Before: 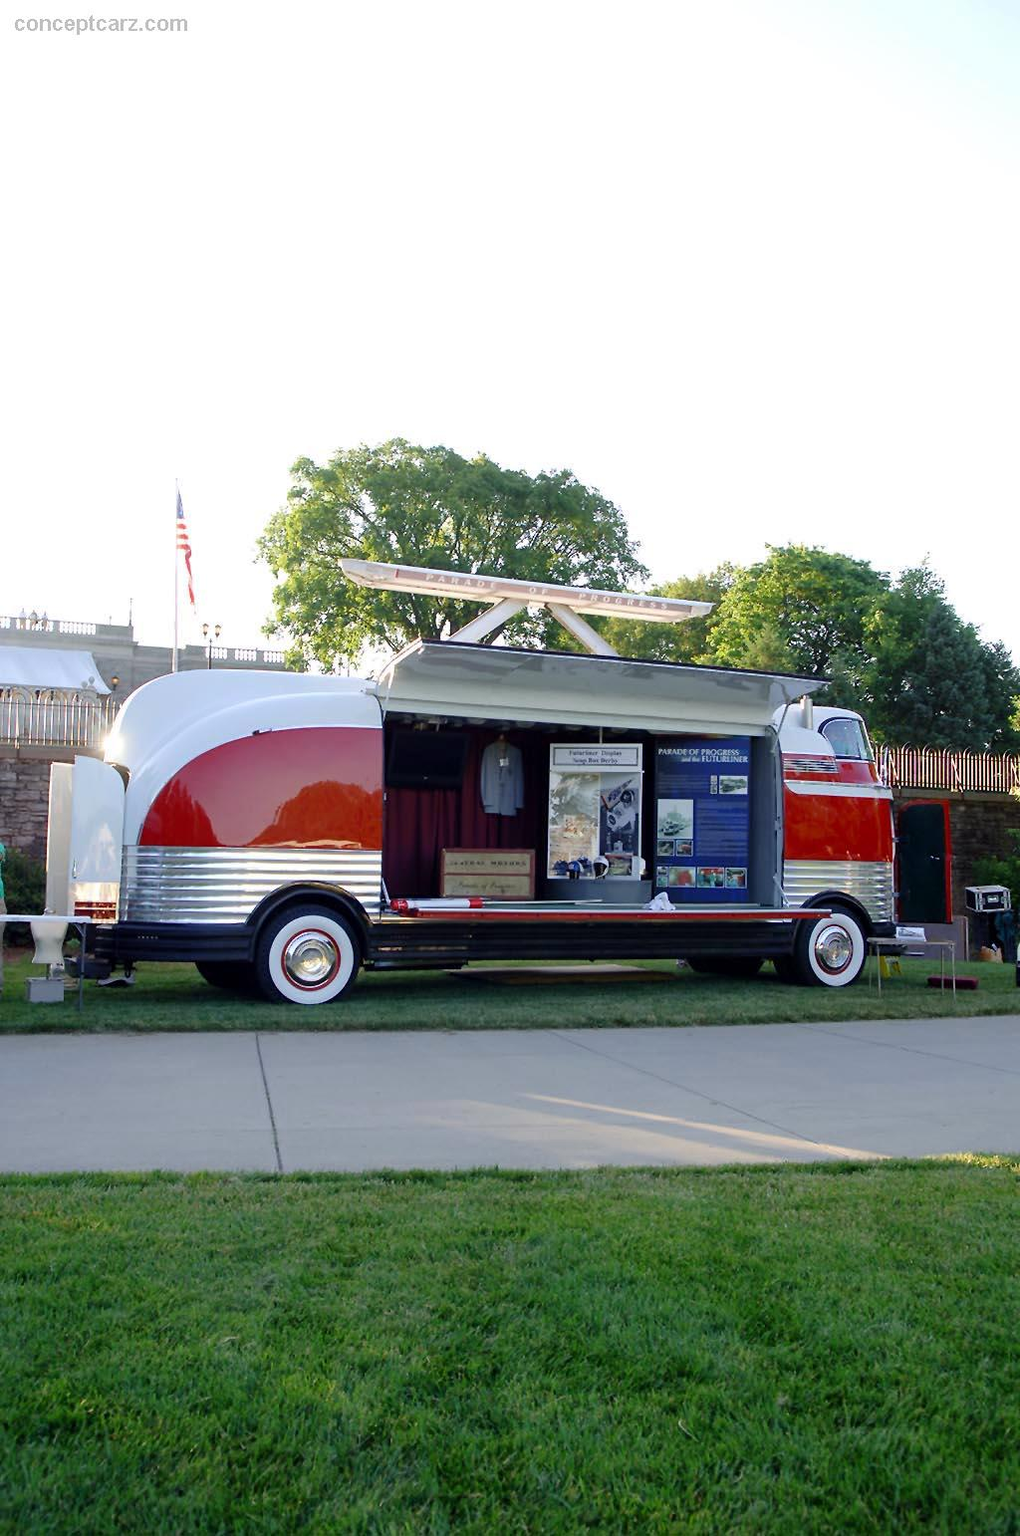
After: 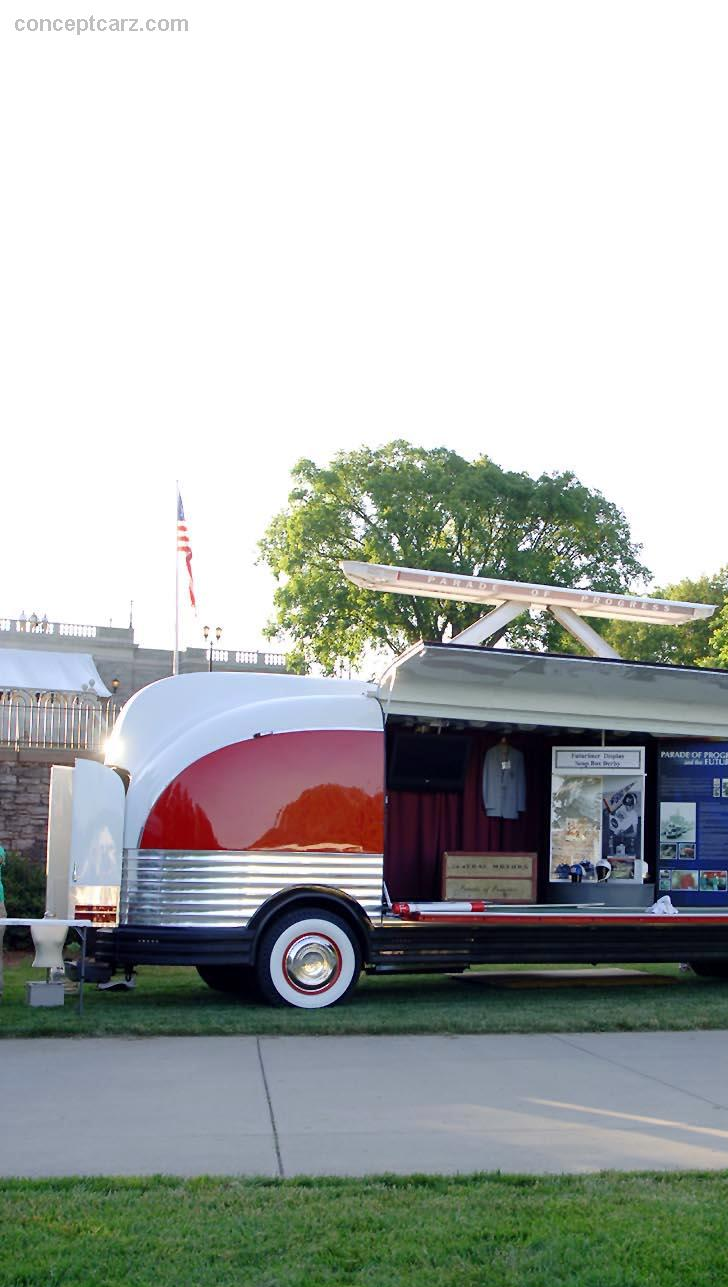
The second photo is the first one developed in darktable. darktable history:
crop: right 28.888%, bottom 16.502%
